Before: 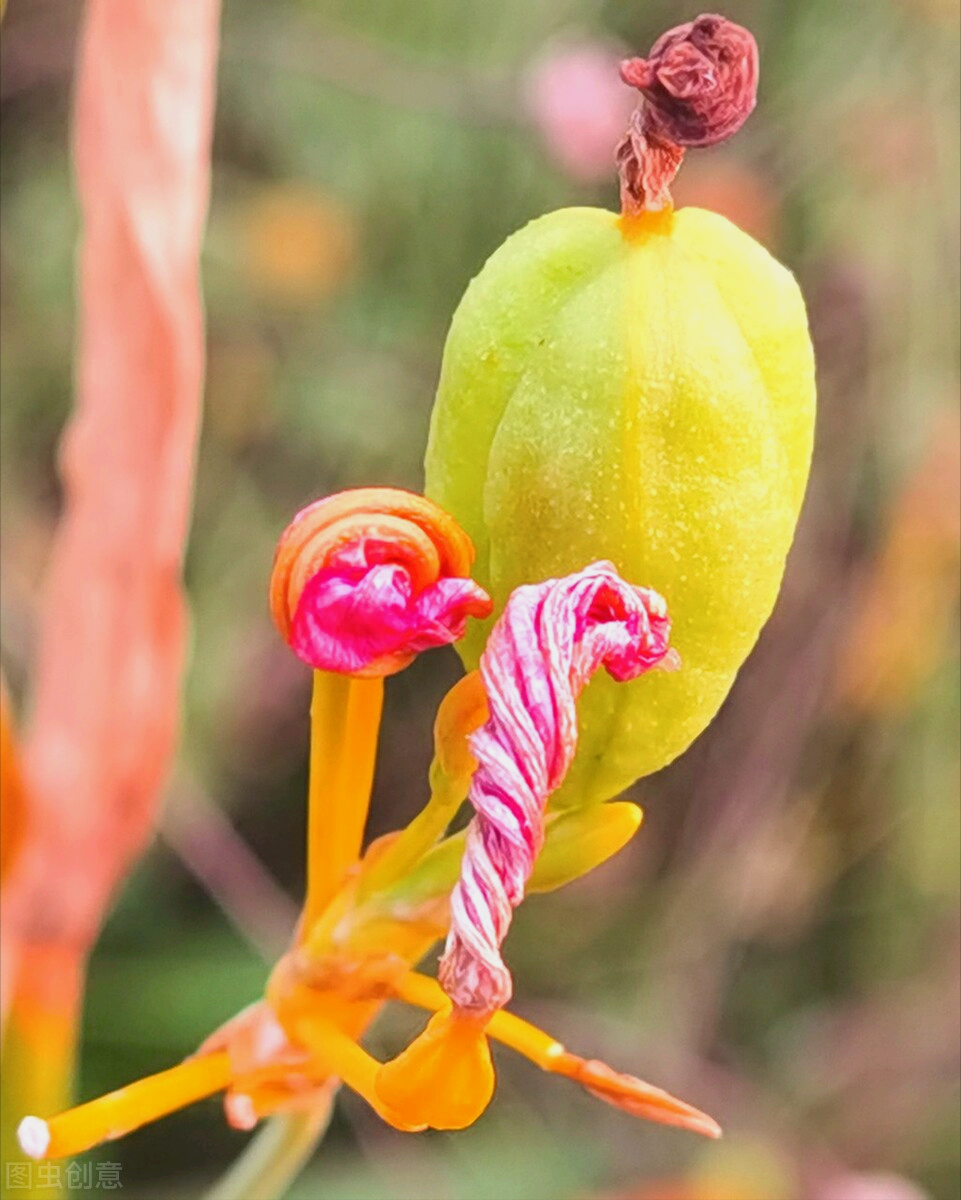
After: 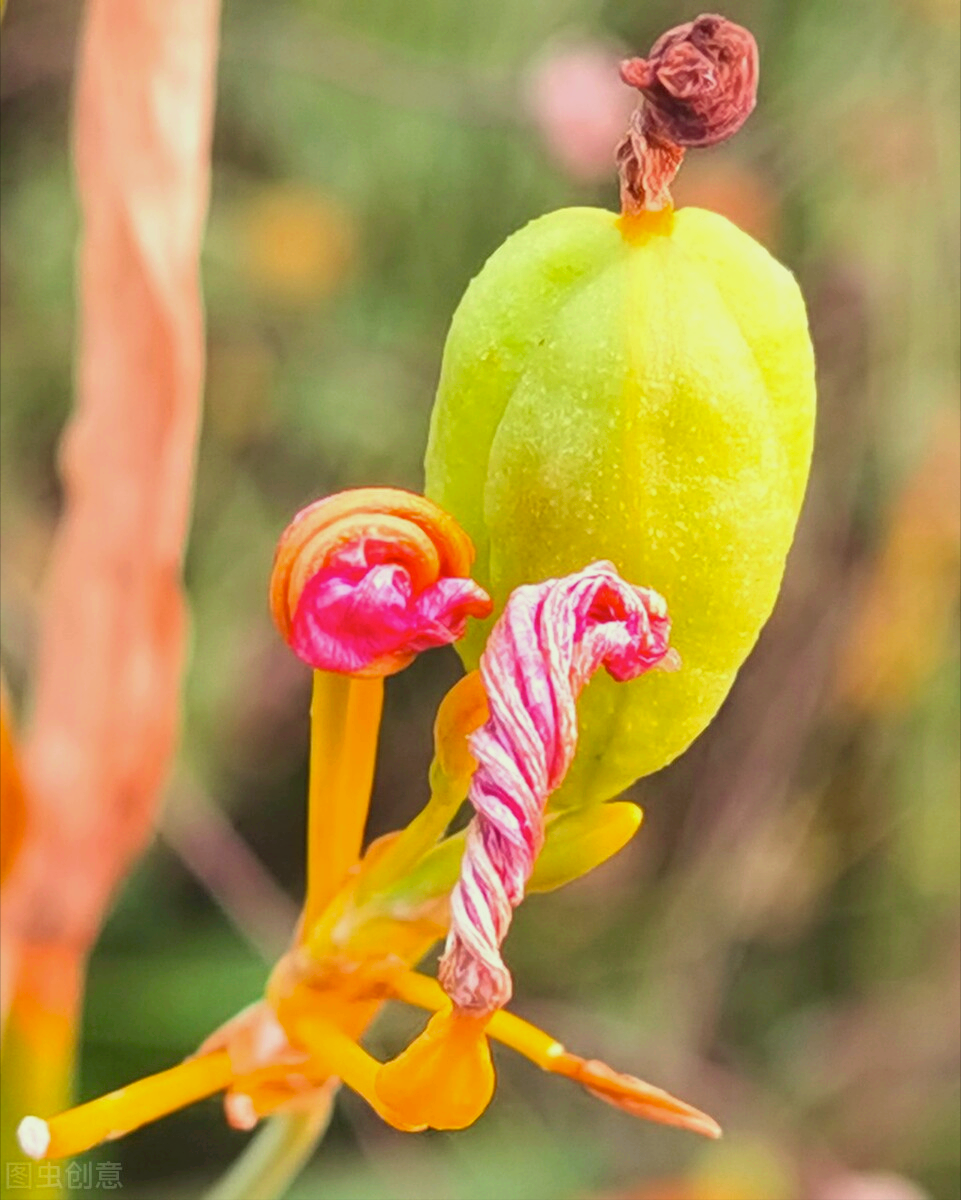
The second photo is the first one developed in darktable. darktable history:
color correction: highlights a* -5.93, highlights b* 11.04
